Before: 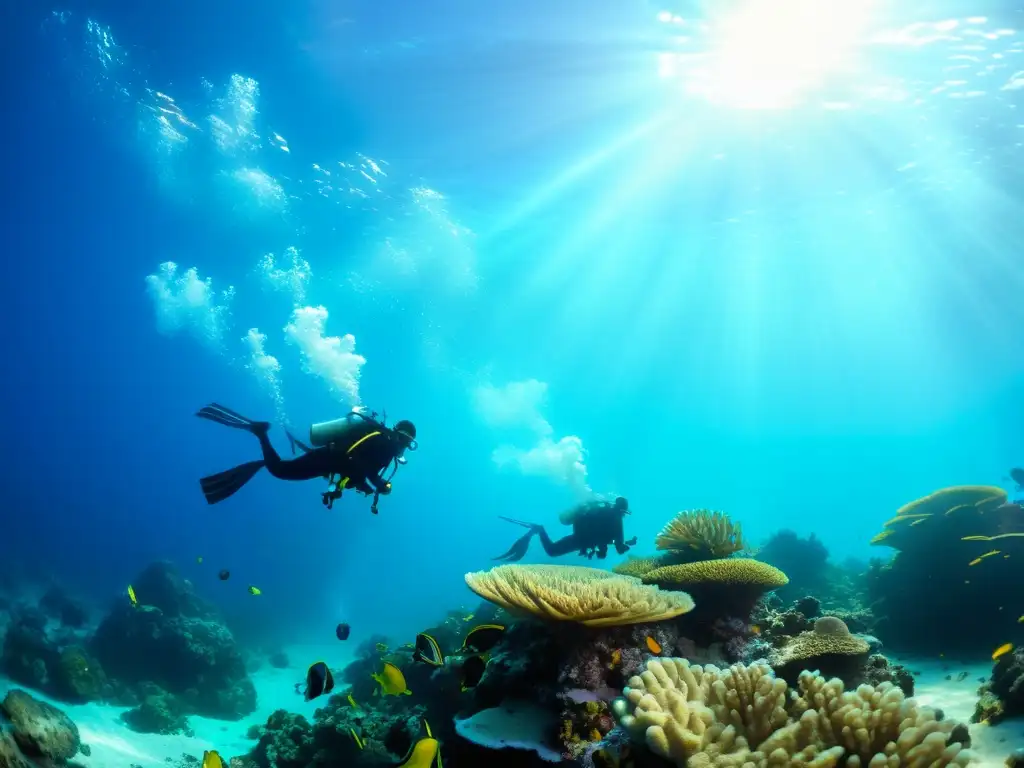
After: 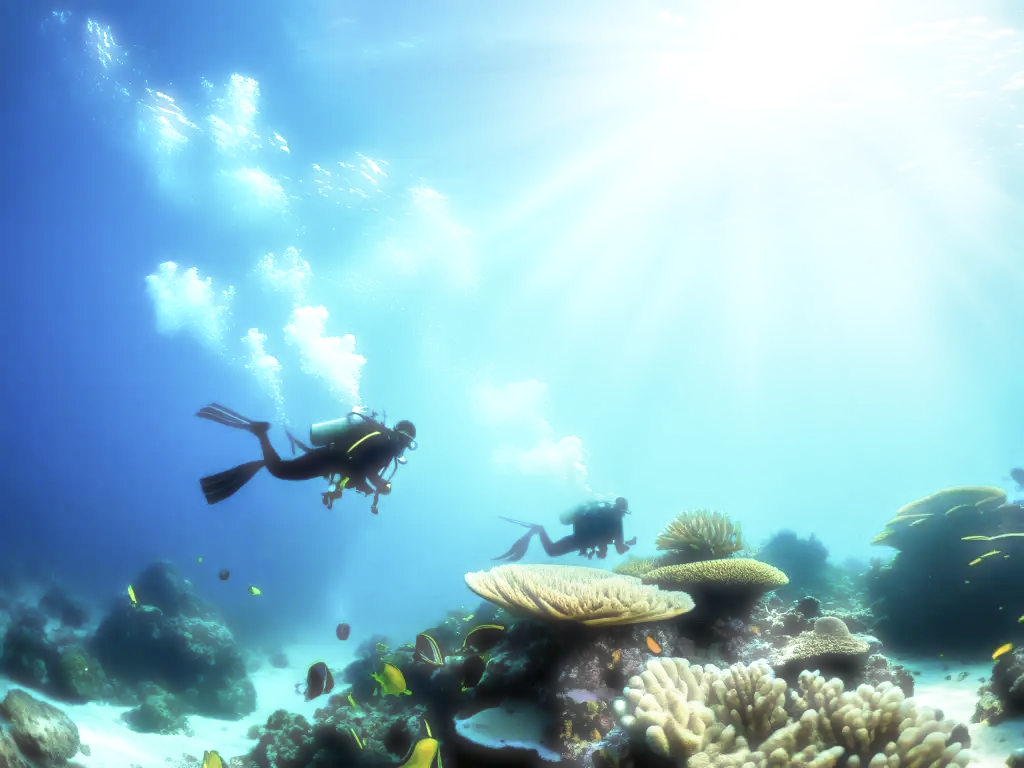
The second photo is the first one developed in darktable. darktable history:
haze removal: strength -0.891, distance 0.223, compatibility mode true, adaptive false
base curve: curves: ch0 [(0, 0) (0.579, 0.807) (1, 1)], preserve colors none
local contrast: detail 130%
